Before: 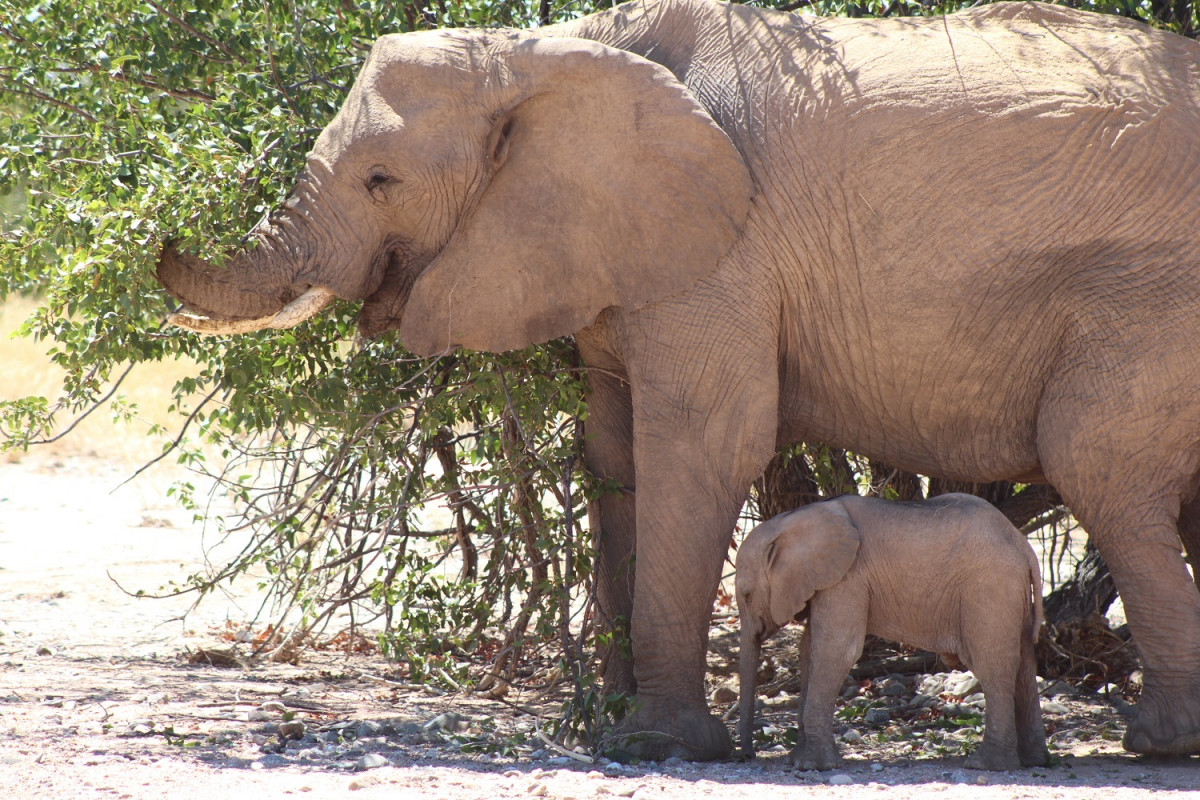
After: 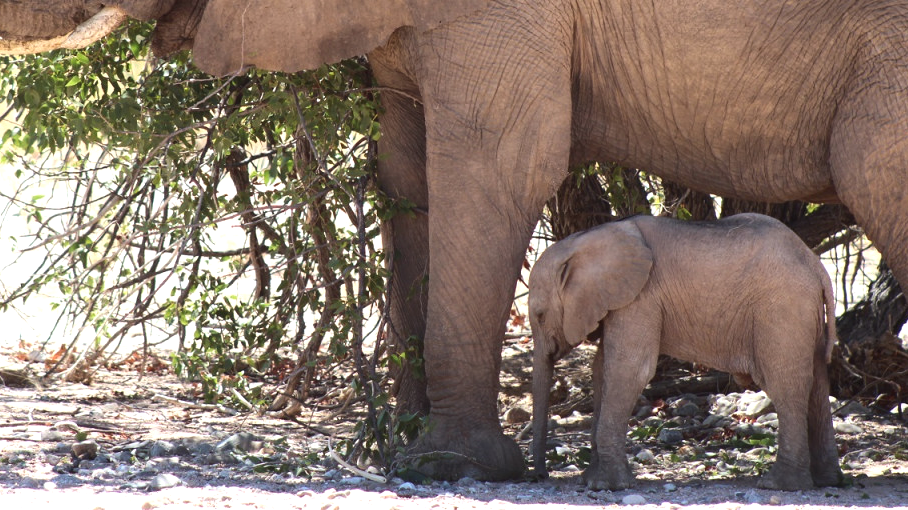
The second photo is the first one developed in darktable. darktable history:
crop and rotate: left 17.299%, top 35.115%, right 7.015%, bottom 1.024%
tone equalizer: -8 EV -0.417 EV, -7 EV -0.389 EV, -6 EV -0.333 EV, -5 EV -0.222 EV, -3 EV 0.222 EV, -2 EV 0.333 EV, -1 EV 0.389 EV, +0 EV 0.417 EV, edges refinement/feathering 500, mask exposure compensation -1.57 EV, preserve details no
